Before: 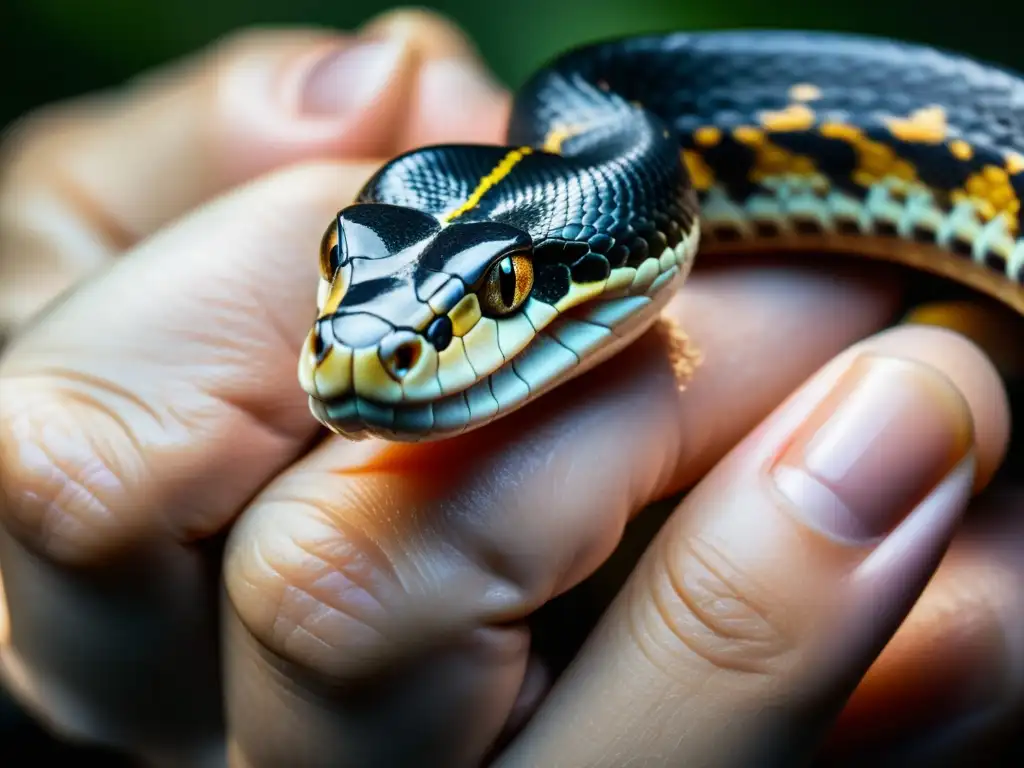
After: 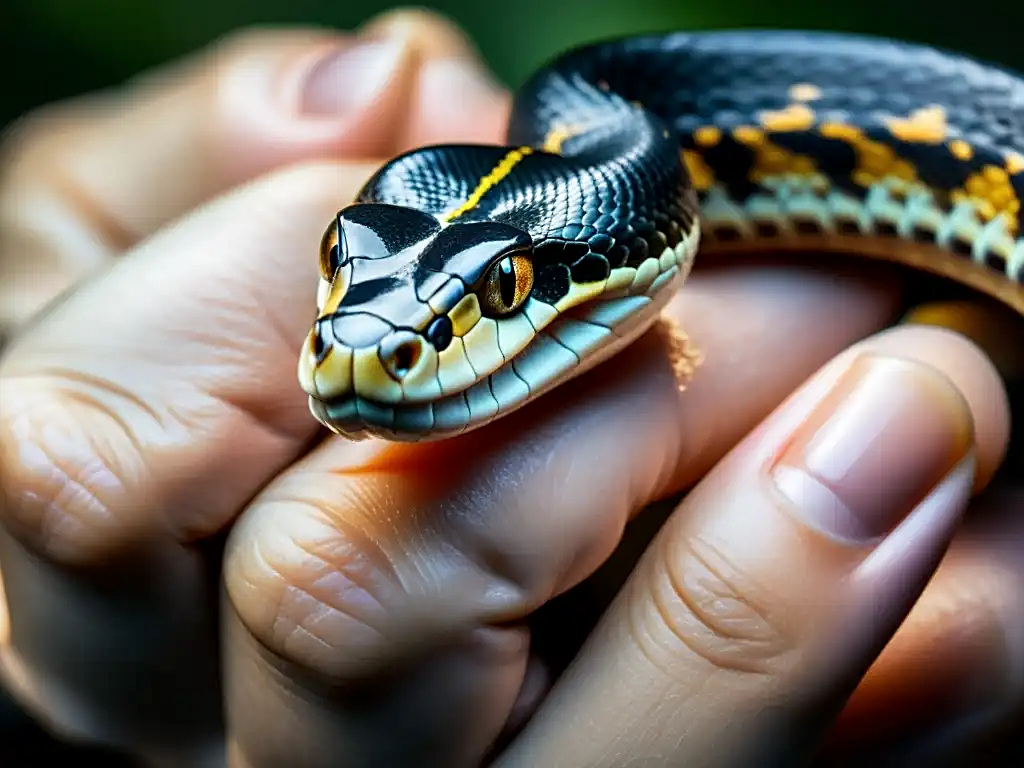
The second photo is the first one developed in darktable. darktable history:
sharpen: on, module defaults
local contrast: mode bilateral grid, contrast 21, coarseness 50, detail 119%, midtone range 0.2
